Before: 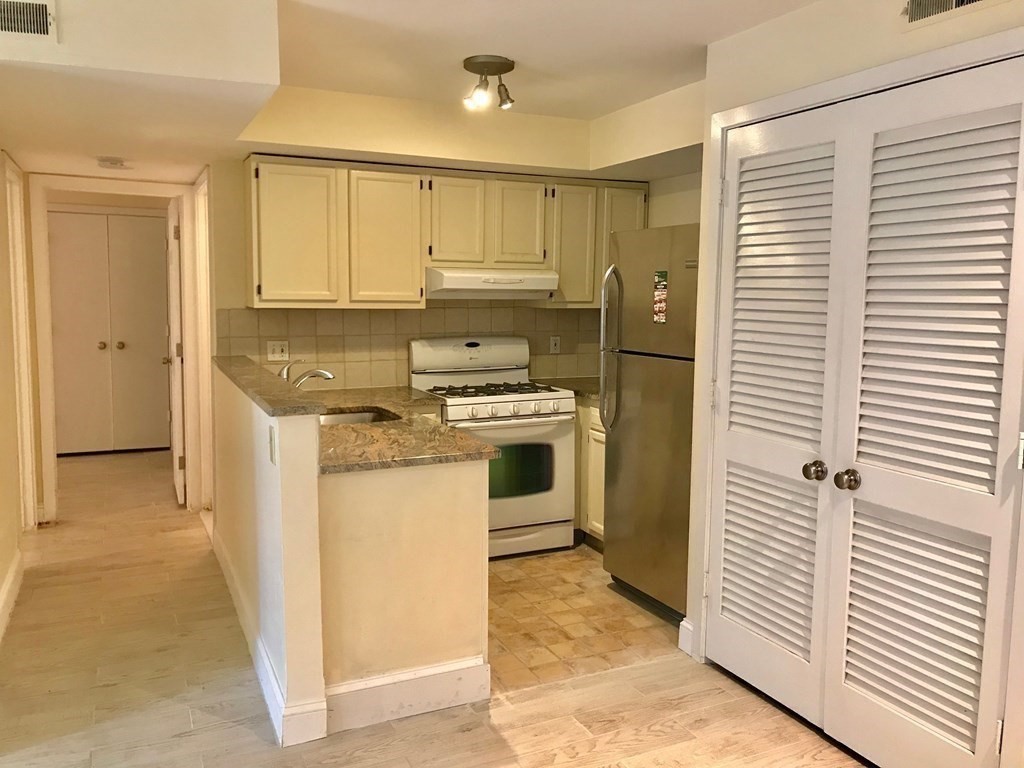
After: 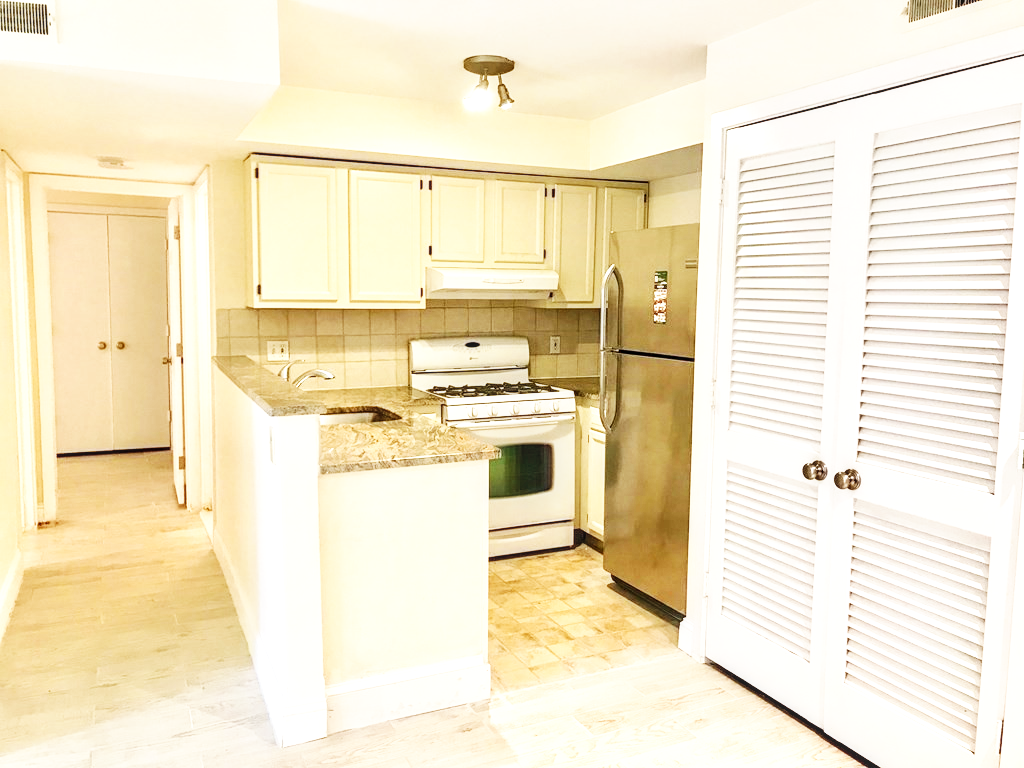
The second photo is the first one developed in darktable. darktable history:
base curve: curves: ch0 [(0, 0) (0.007, 0.004) (0.027, 0.03) (0.046, 0.07) (0.207, 0.54) (0.442, 0.872) (0.673, 0.972) (1, 1)], preserve colors none
exposure: black level correction 0.001, exposure 0.498 EV, compensate highlight preservation false
color correction: highlights b* 0.065, saturation 0.786
local contrast: on, module defaults
